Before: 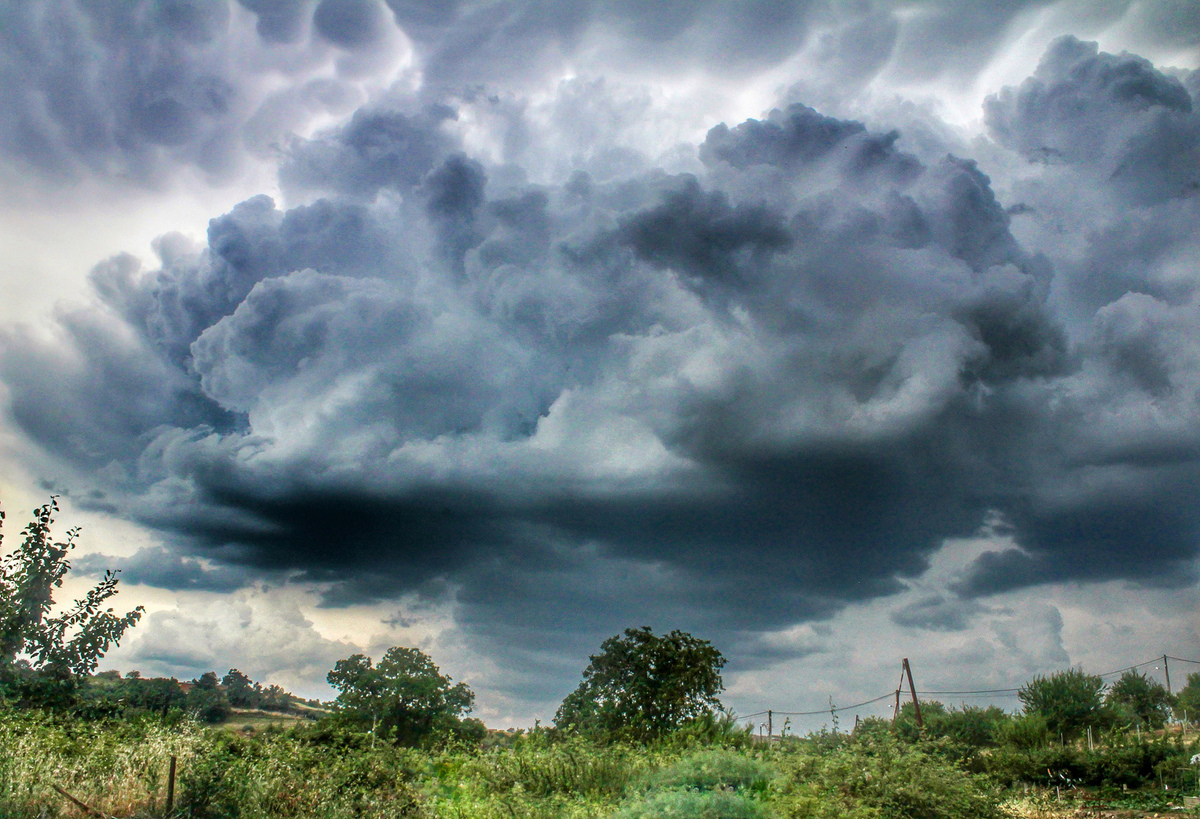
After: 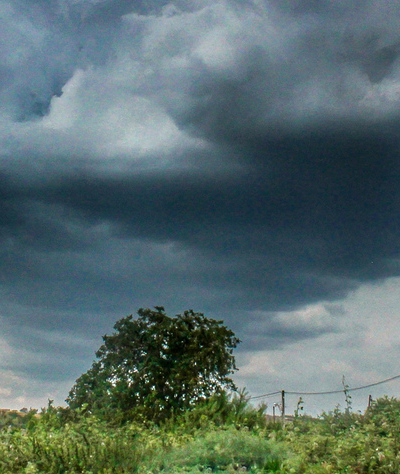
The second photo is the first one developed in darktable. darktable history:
sharpen: radius 5.349, amount 0.316, threshold 26.394
crop: left 40.638%, top 39.142%, right 26%, bottom 2.934%
